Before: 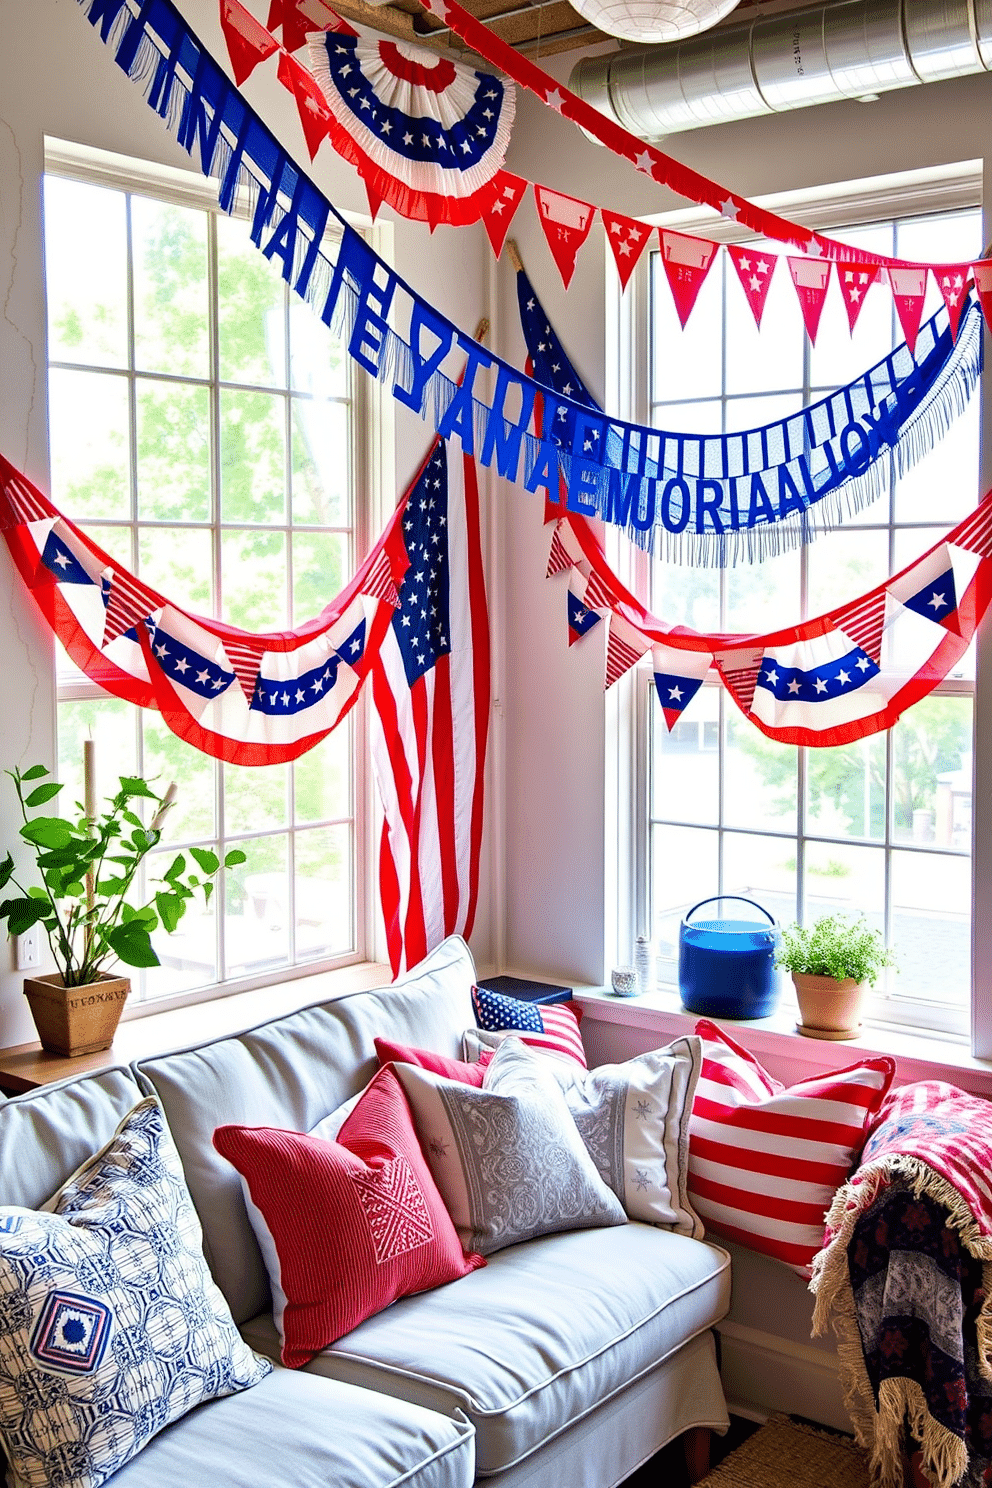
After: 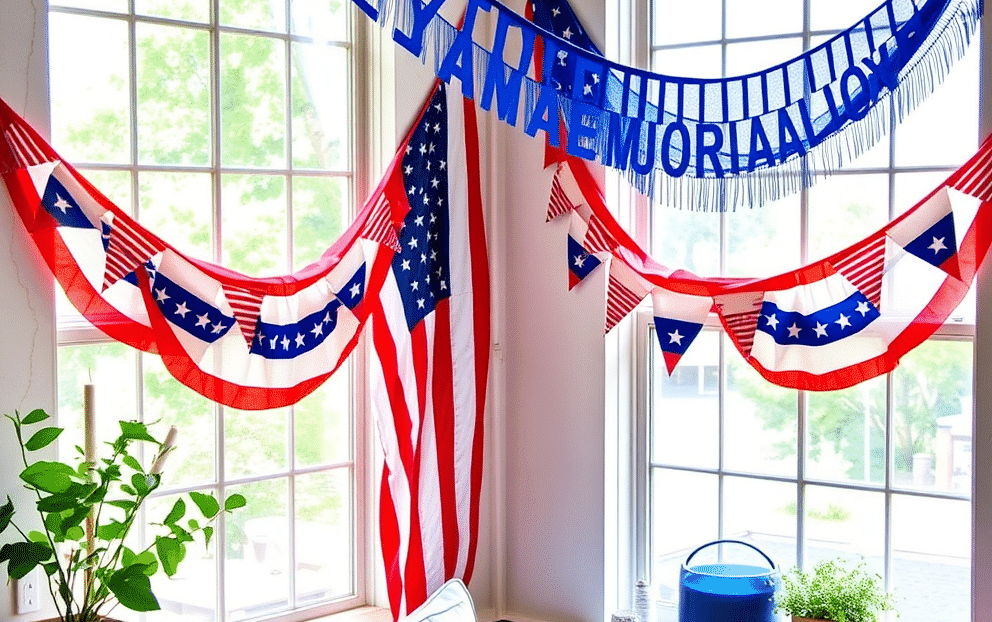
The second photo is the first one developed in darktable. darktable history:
crop and rotate: top 23.958%, bottom 34.224%
